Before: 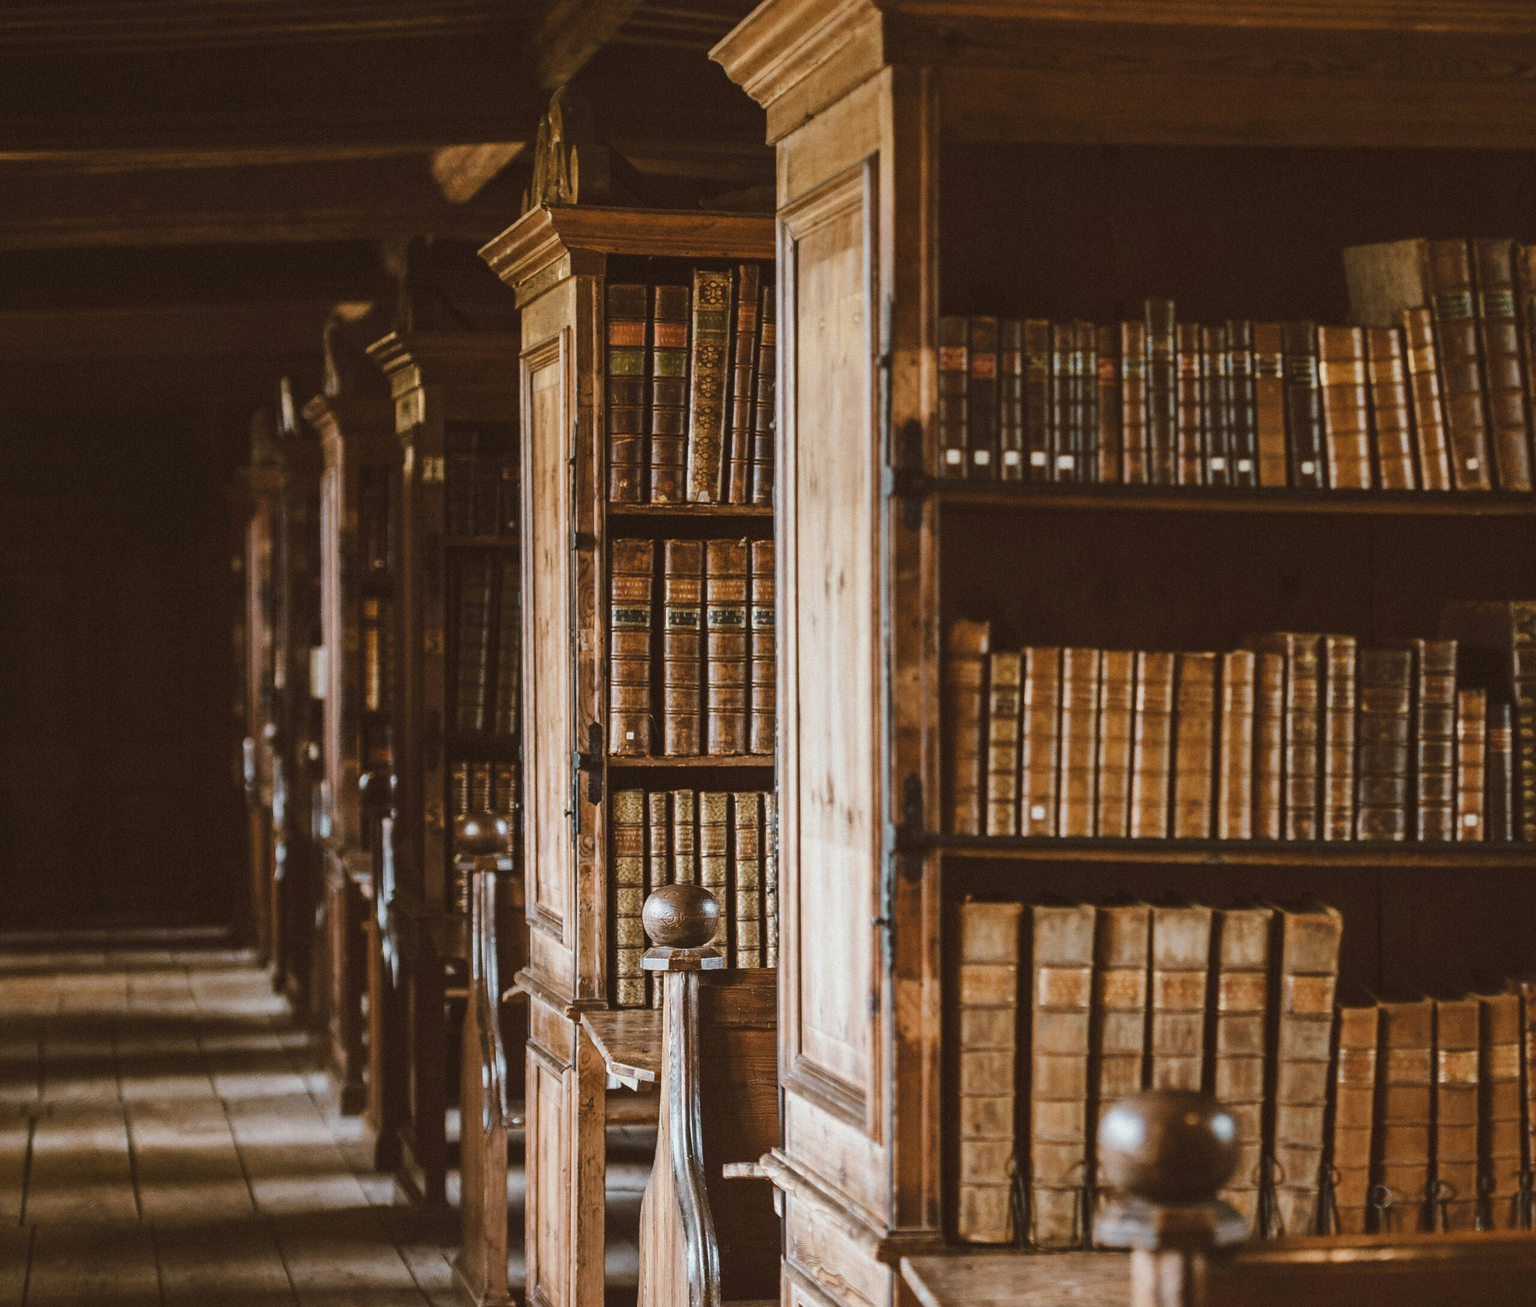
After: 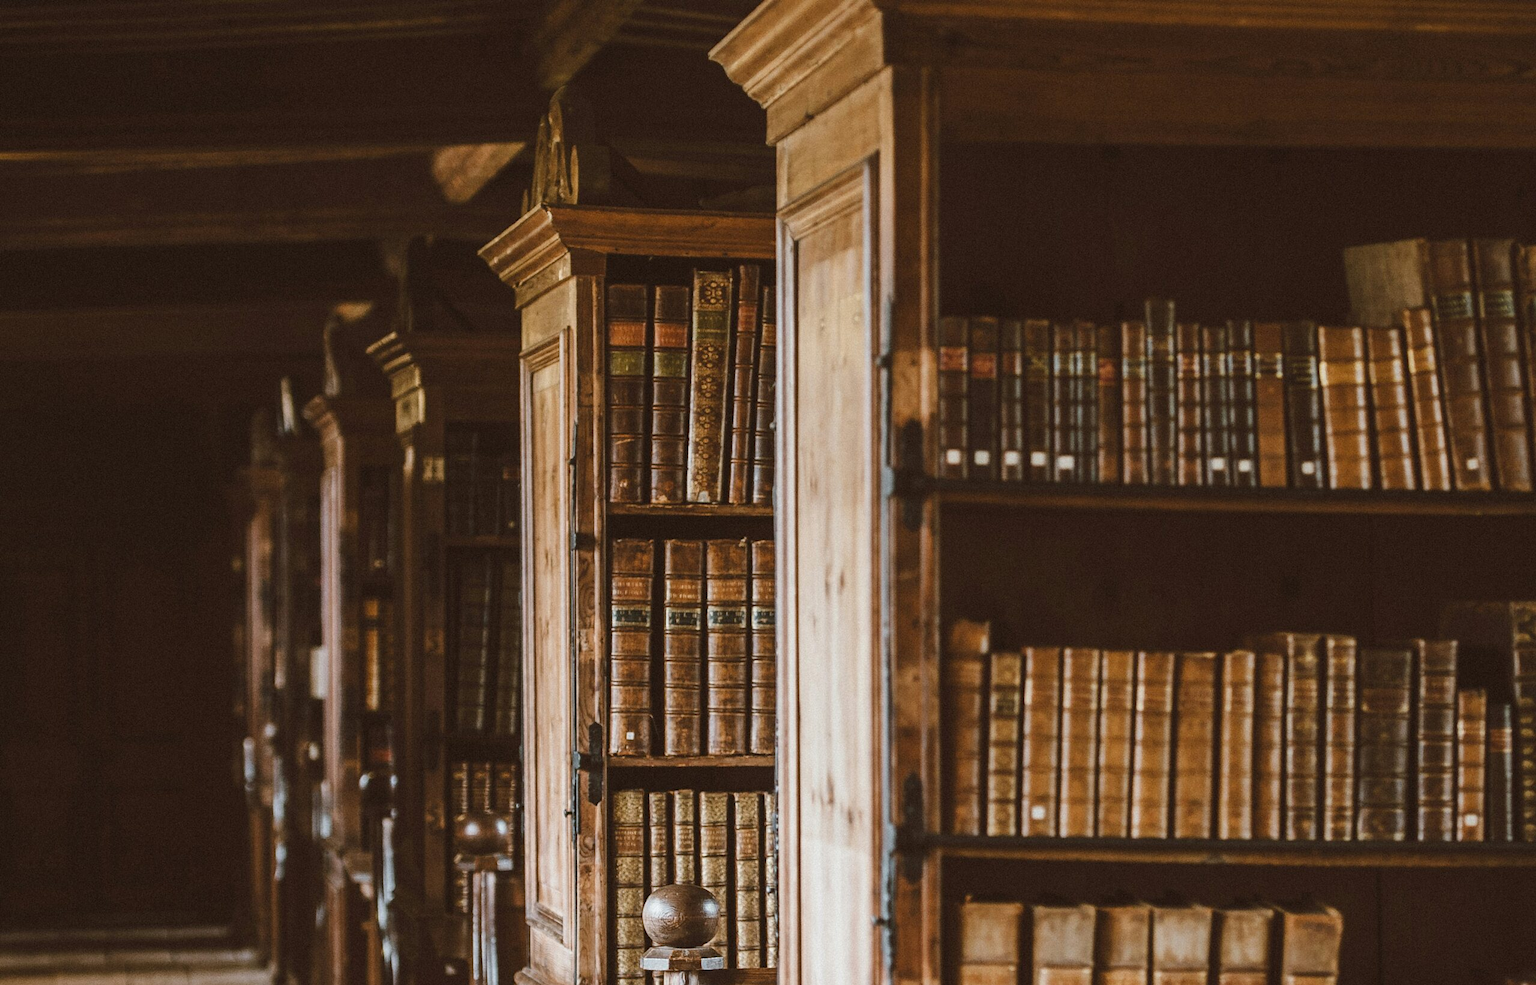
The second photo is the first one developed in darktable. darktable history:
crop: bottom 24.599%
